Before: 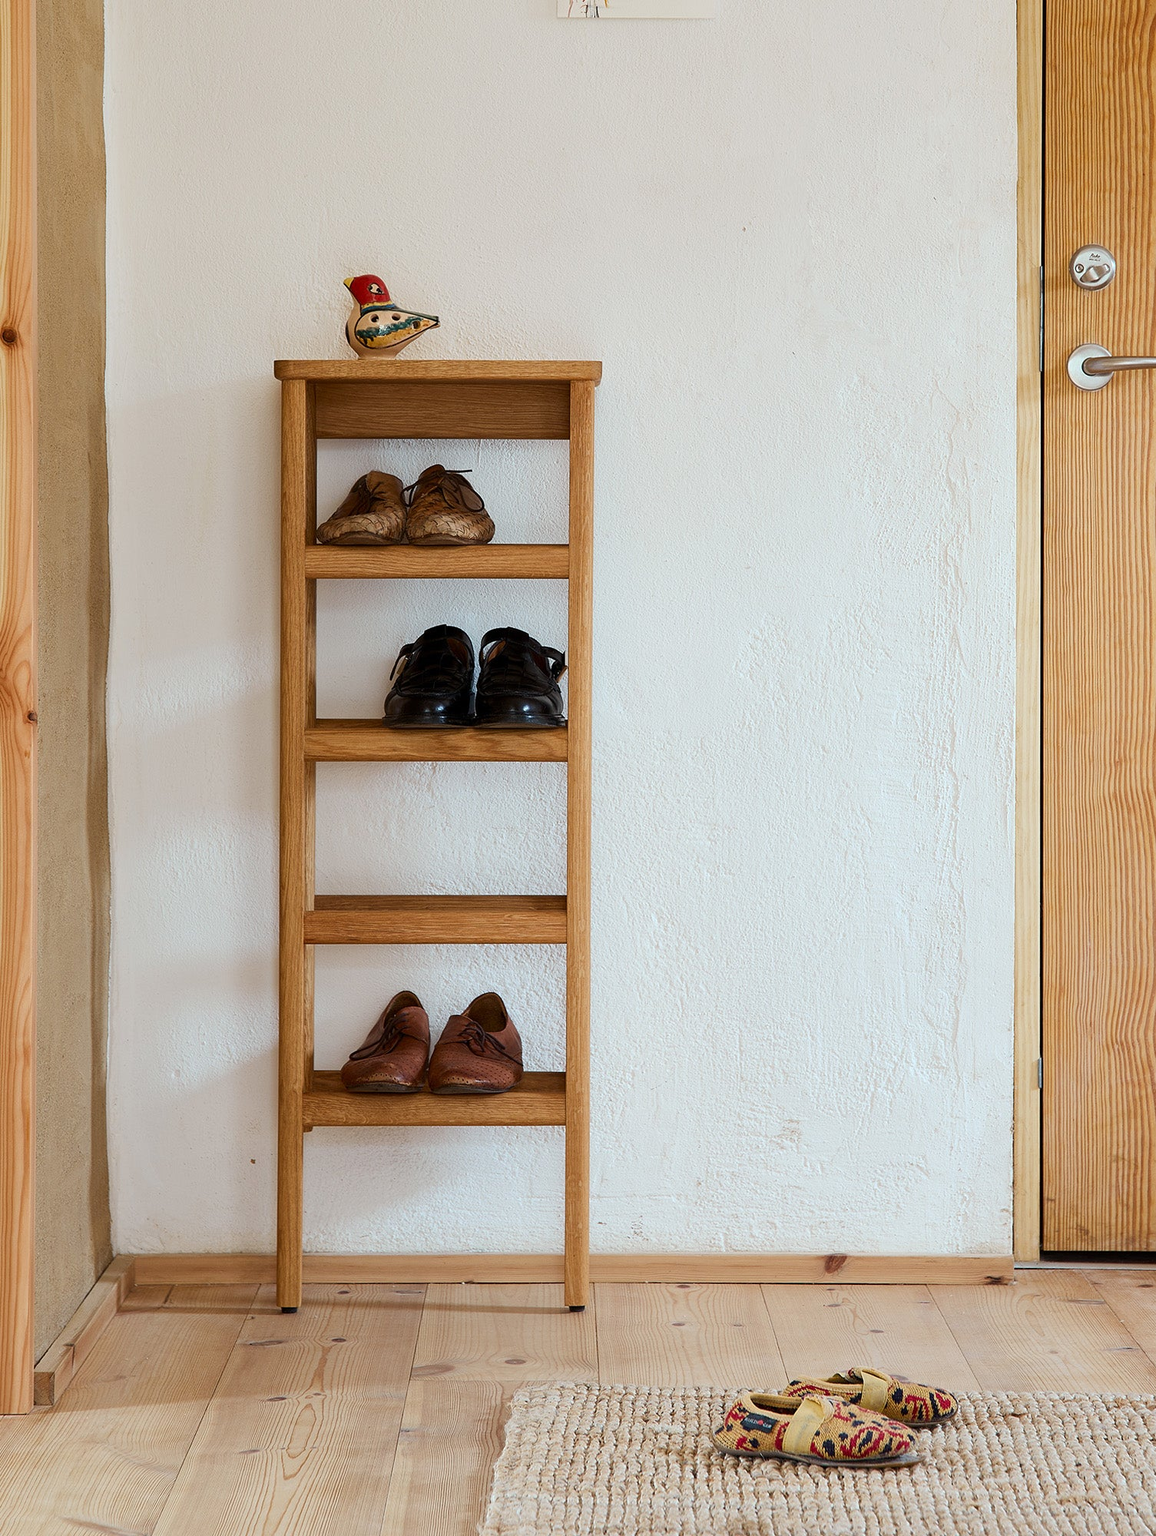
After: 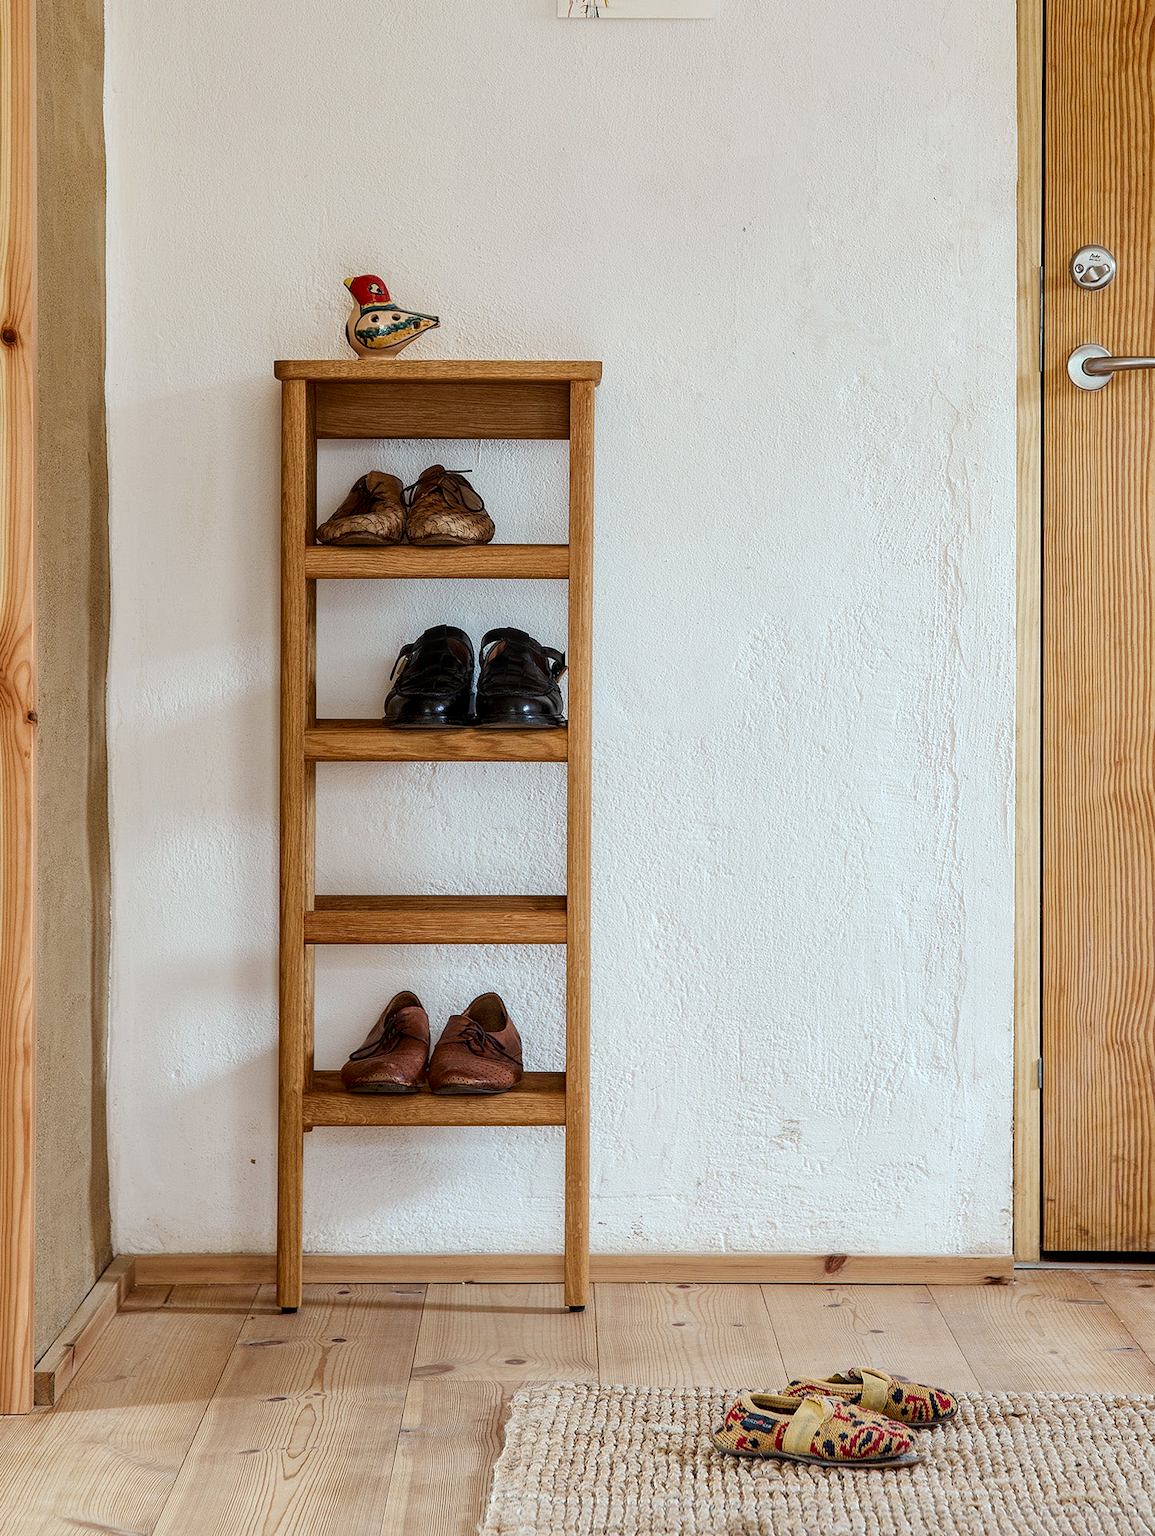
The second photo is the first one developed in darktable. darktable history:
shadows and highlights: radius 127.59, shadows 21.09, highlights -22.03, low approximation 0.01
local contrast: highlights 62%, detail 143%, midtone range 0.427
